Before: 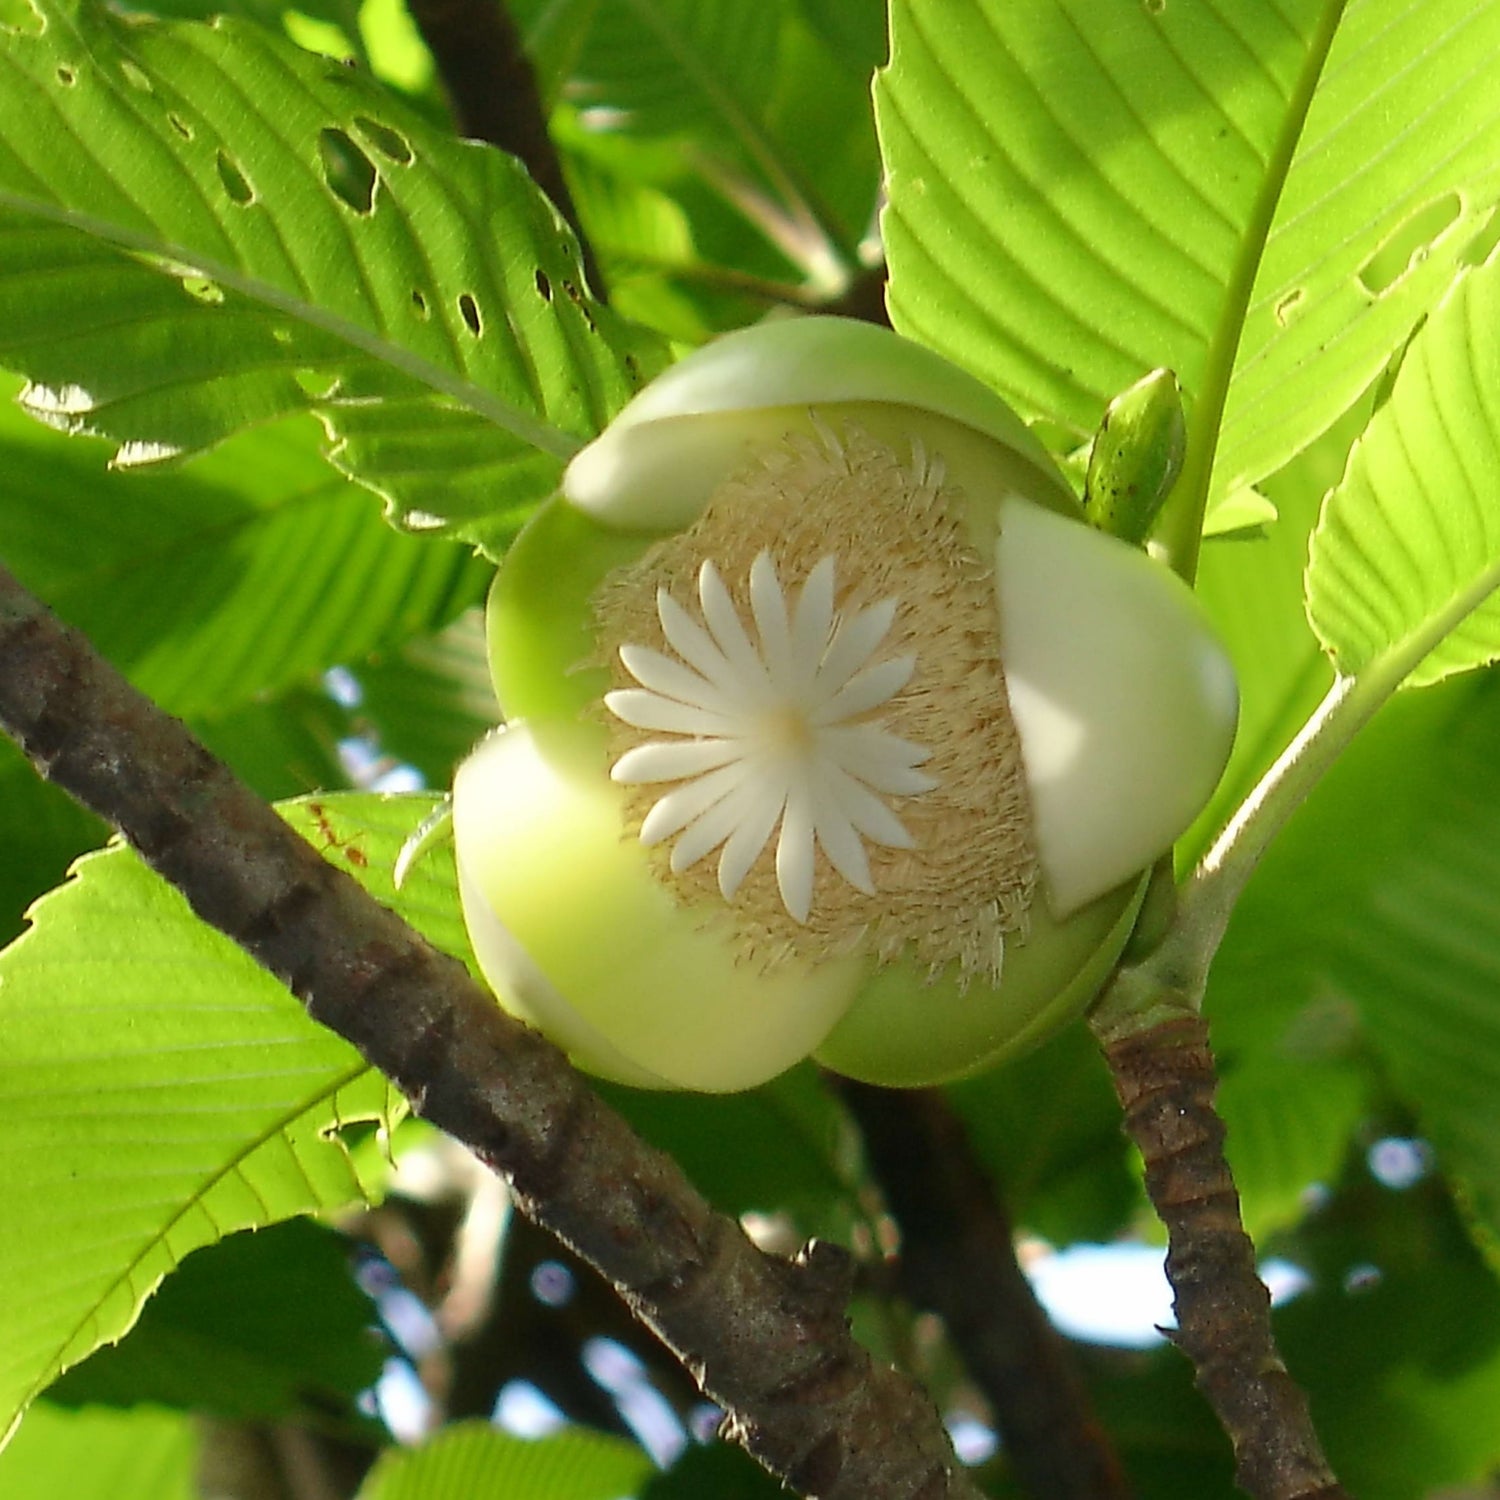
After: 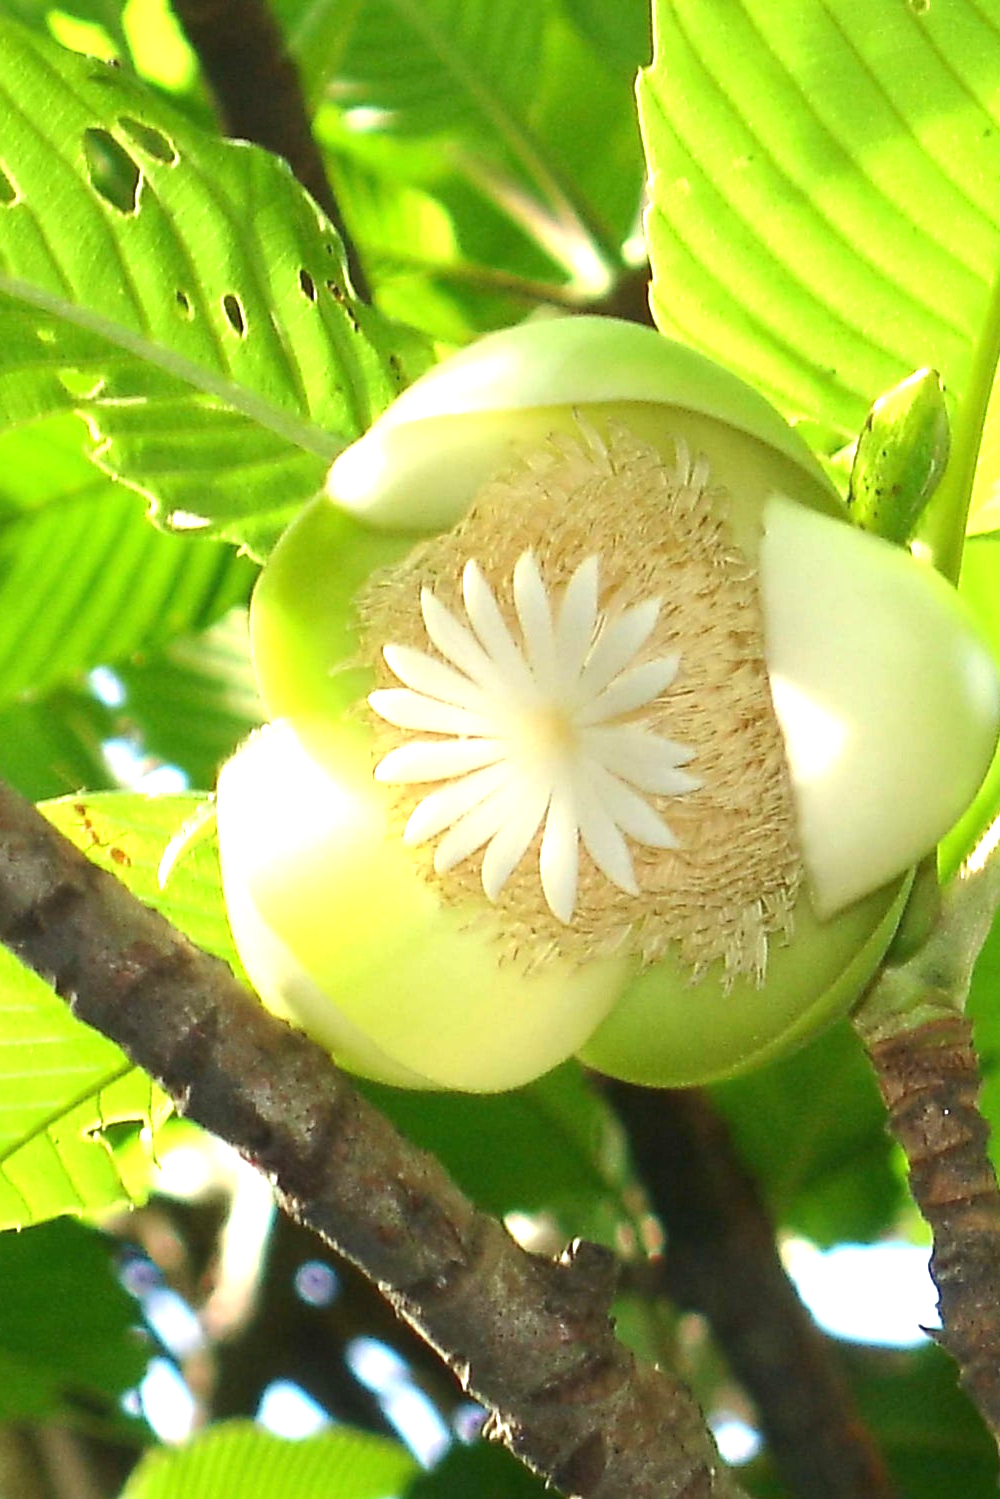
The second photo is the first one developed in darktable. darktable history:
crop and rotate: left 15.754%, right 17.579%
exposure: black level correction 0, exposure 1.2 EV, compensate highlight preservation false
